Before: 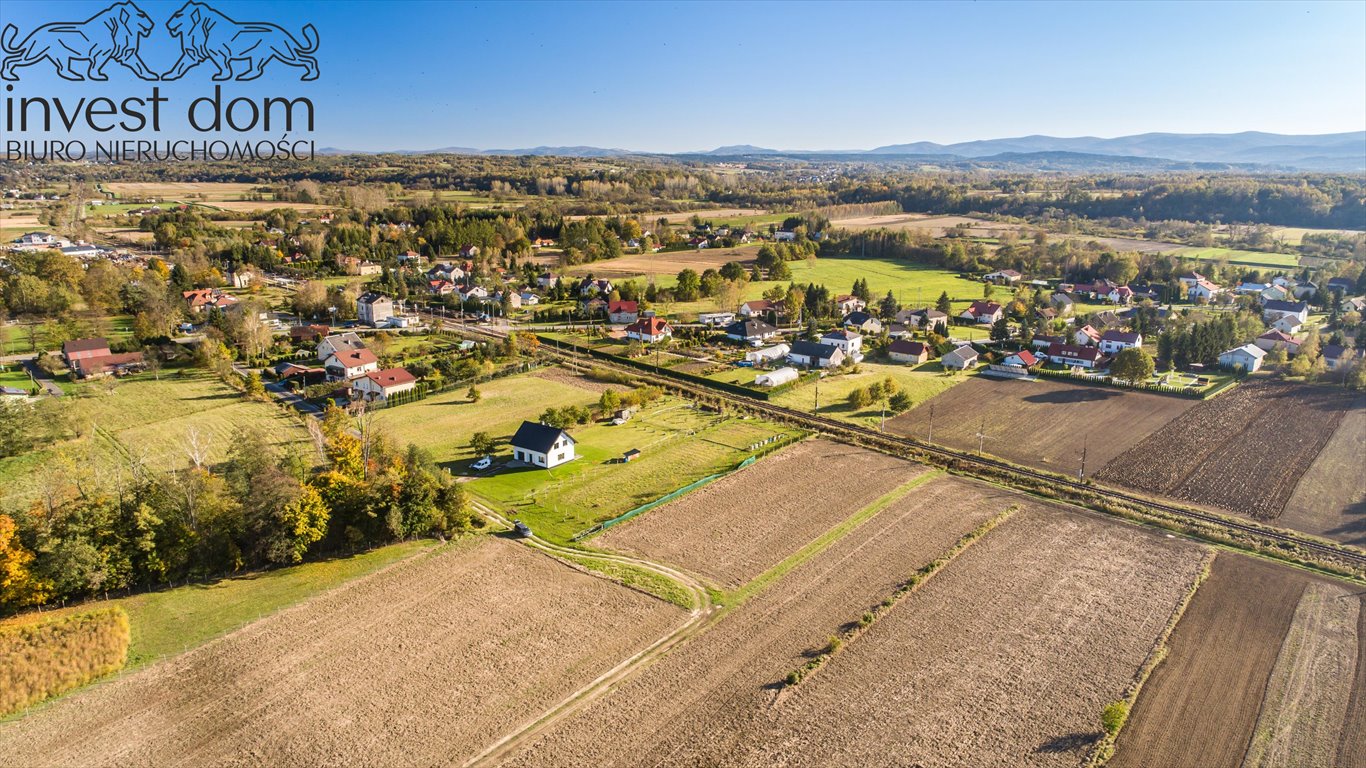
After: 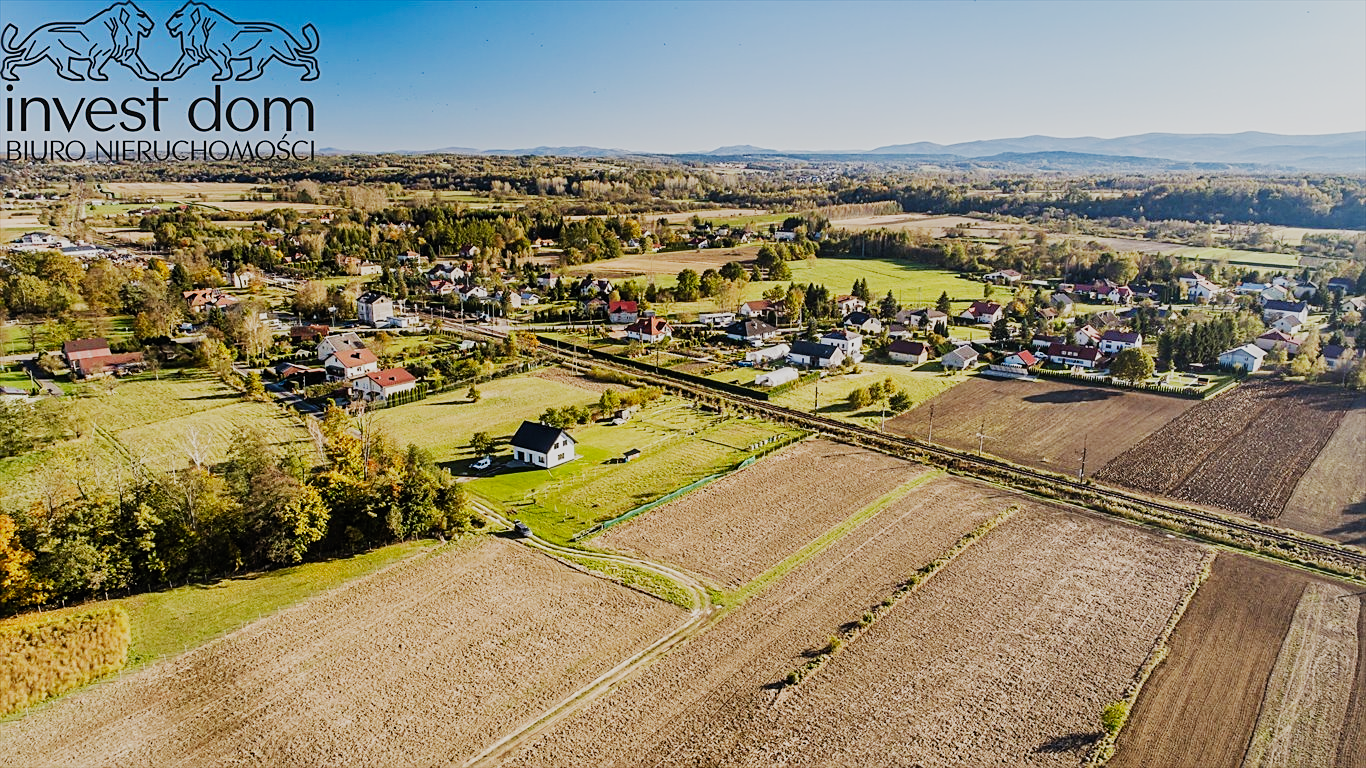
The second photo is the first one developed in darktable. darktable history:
filmic rgb: black relative exposure -7.5 EV, white relative exposure 4.99 EV, hardness 3.35, contrast 1.301, preserve chrominance no, color science v5 (2021), contrast in shadows safe, contrast in highlights safe
sharpen: on, module defaults
